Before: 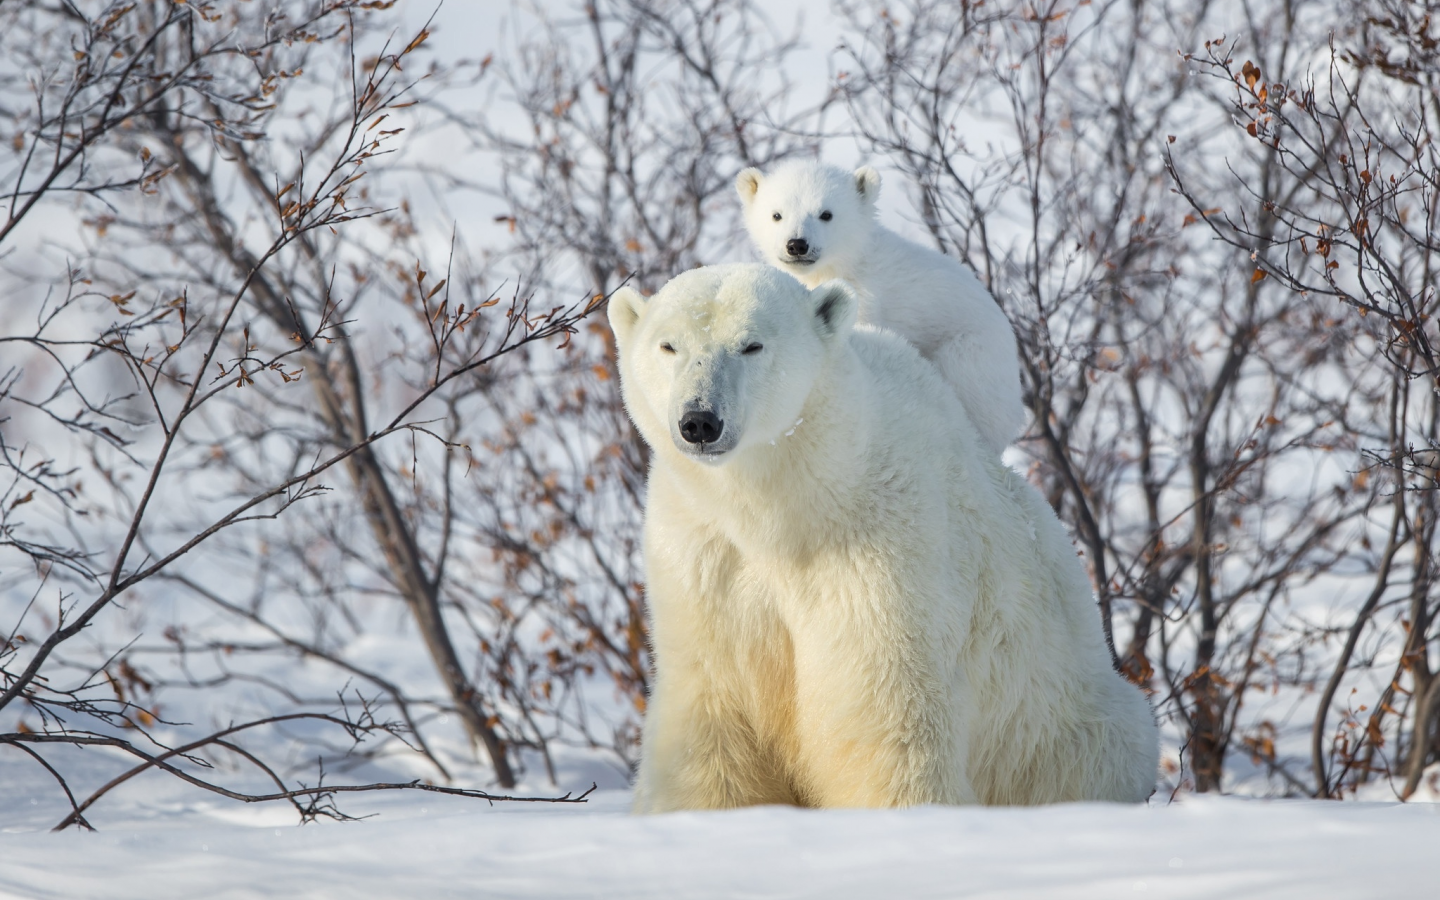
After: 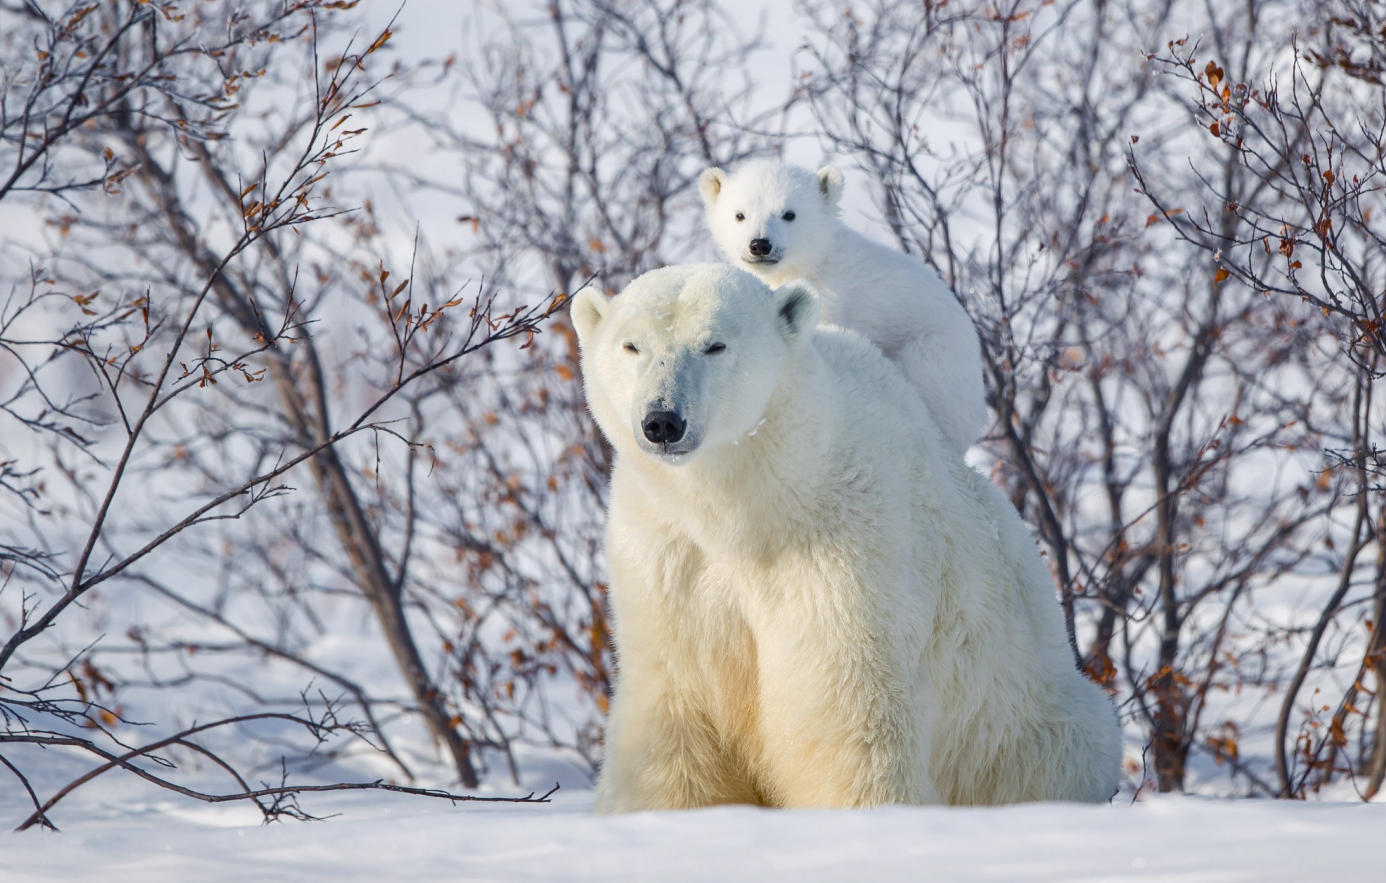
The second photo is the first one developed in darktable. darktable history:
crop and rotate: left 2.588%, right 1.093%, bottom 1.852%
color balance rgb: shadows lift › luminance -10.254%, highlights gain › chroma 3.104%, highlights gain › hue 78.71°, linear chroma grading › global chroma 15.003%, perceptual saturation grading › global saturation 20%, perceptual saturation grading › highlights -49.476%, perceptual saturation grading › shadows 25.6%
color calibration: gray › normalize channels true, illuminant as shot in camera, x 0.358, y 0.373, temperature 4628.91 K, gamut compression 0.009
